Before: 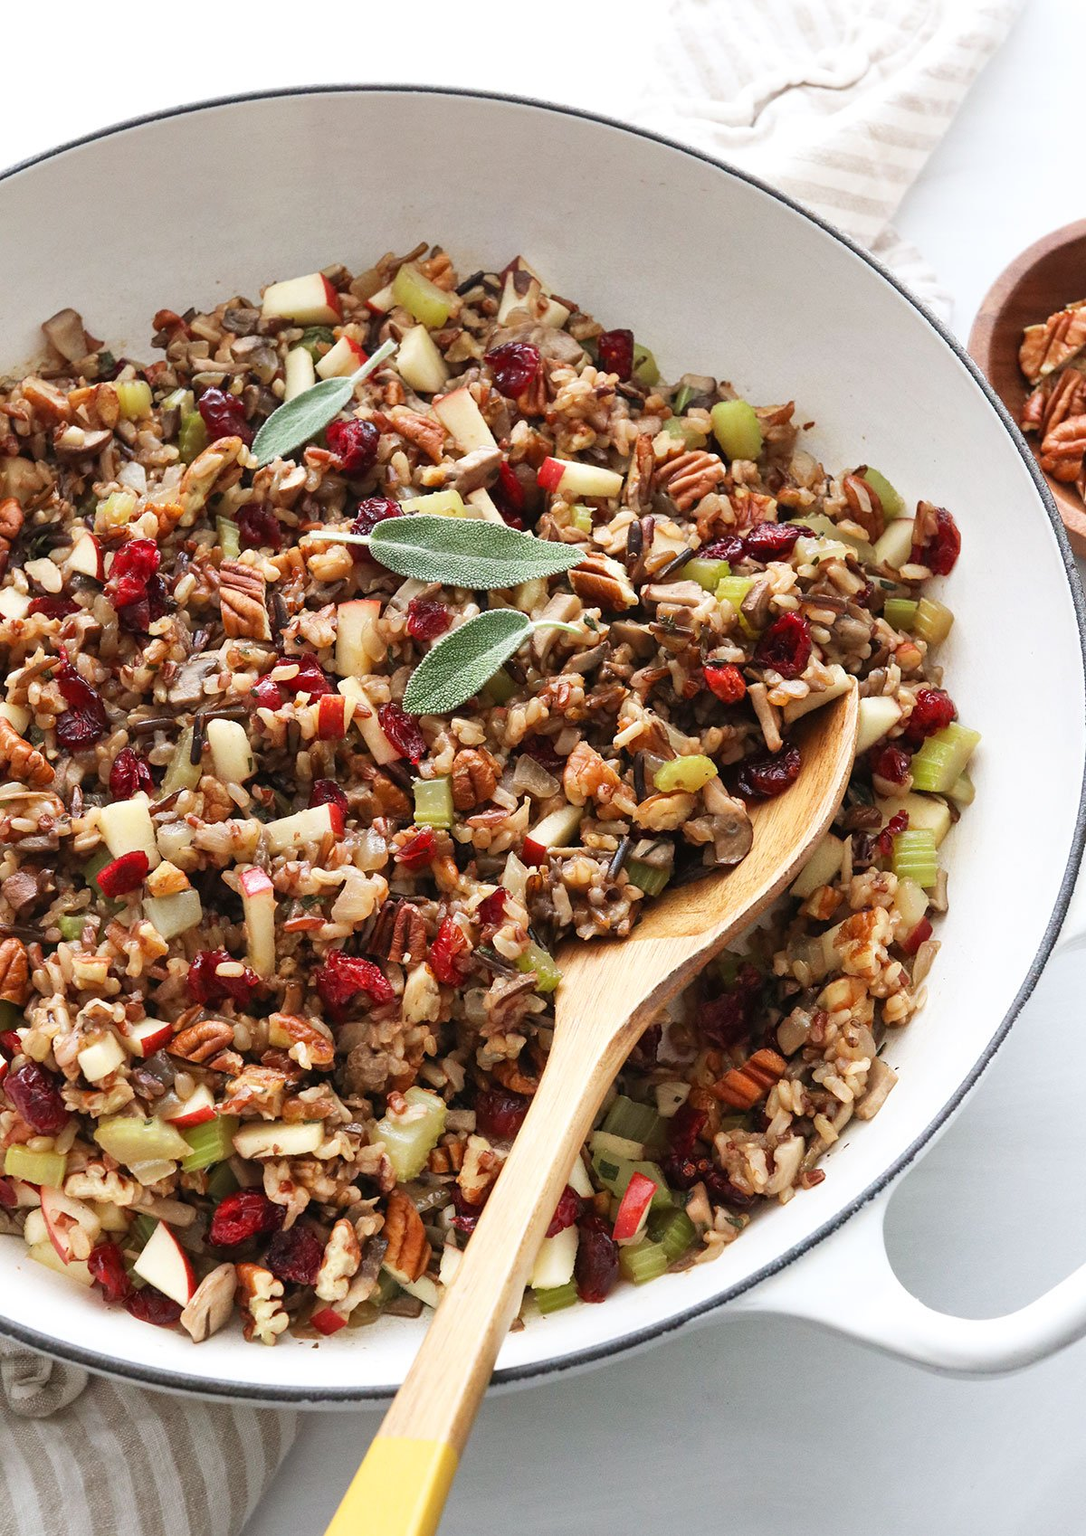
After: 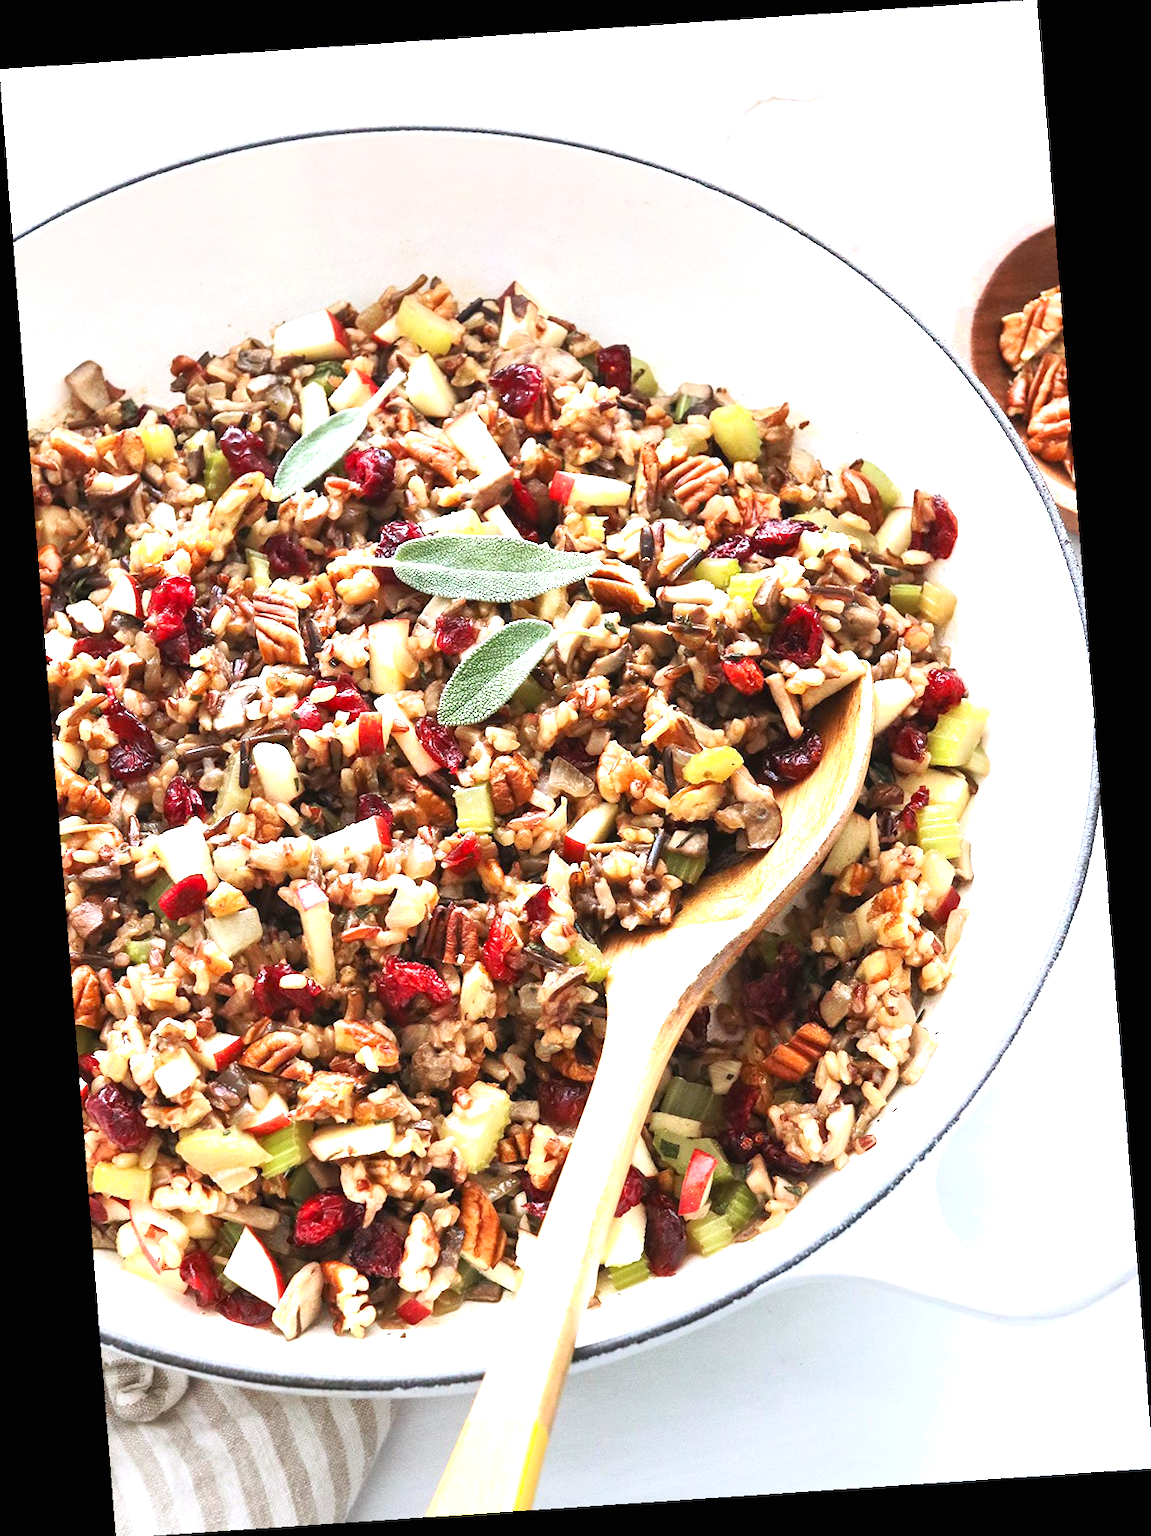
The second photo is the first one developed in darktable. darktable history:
exposure: black level correction 0, exposure 1.1 EV, compensate exposure bias true, compensate highlight preservation false
tone curve: curves: ch0 [(0, 0) (0.003, 0.003) (0.011, 0.011) (0.025, 0.024) (0.044, 0.043) (0.069, 0.067) (0.1, 0.096) (0.136, 0.131) (0.177, 0.171) (0.224, 0.217) (0.277, 0.268) (0.335, 0.324) (0.399, 0.386) (0.468, 0.453) (0.543, 0.547) (0.623, 0.626) (0.709, 0.712) (0.801, 0.802) (0.898, 0.898) (1, 1)], preserve colors none
white balance: red 0.974, blue 1.044
rotate and perspective: rotation -4.2°, shear 0.006, automatic cropping off
shadows and highlights: shadows 0, highlights 40
